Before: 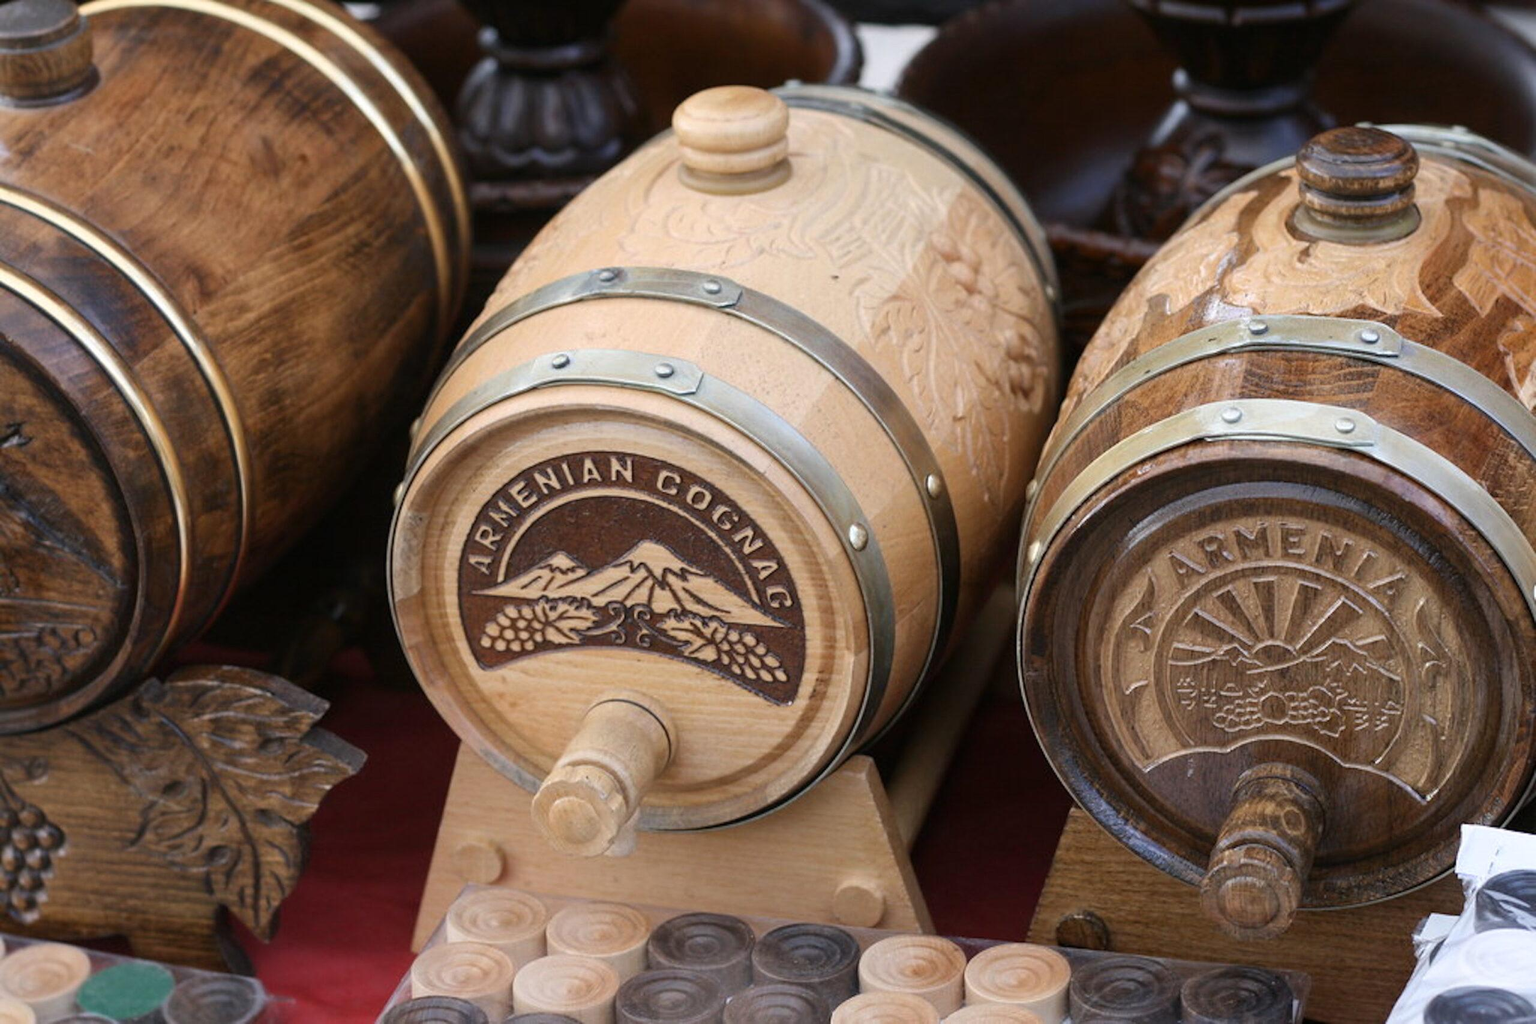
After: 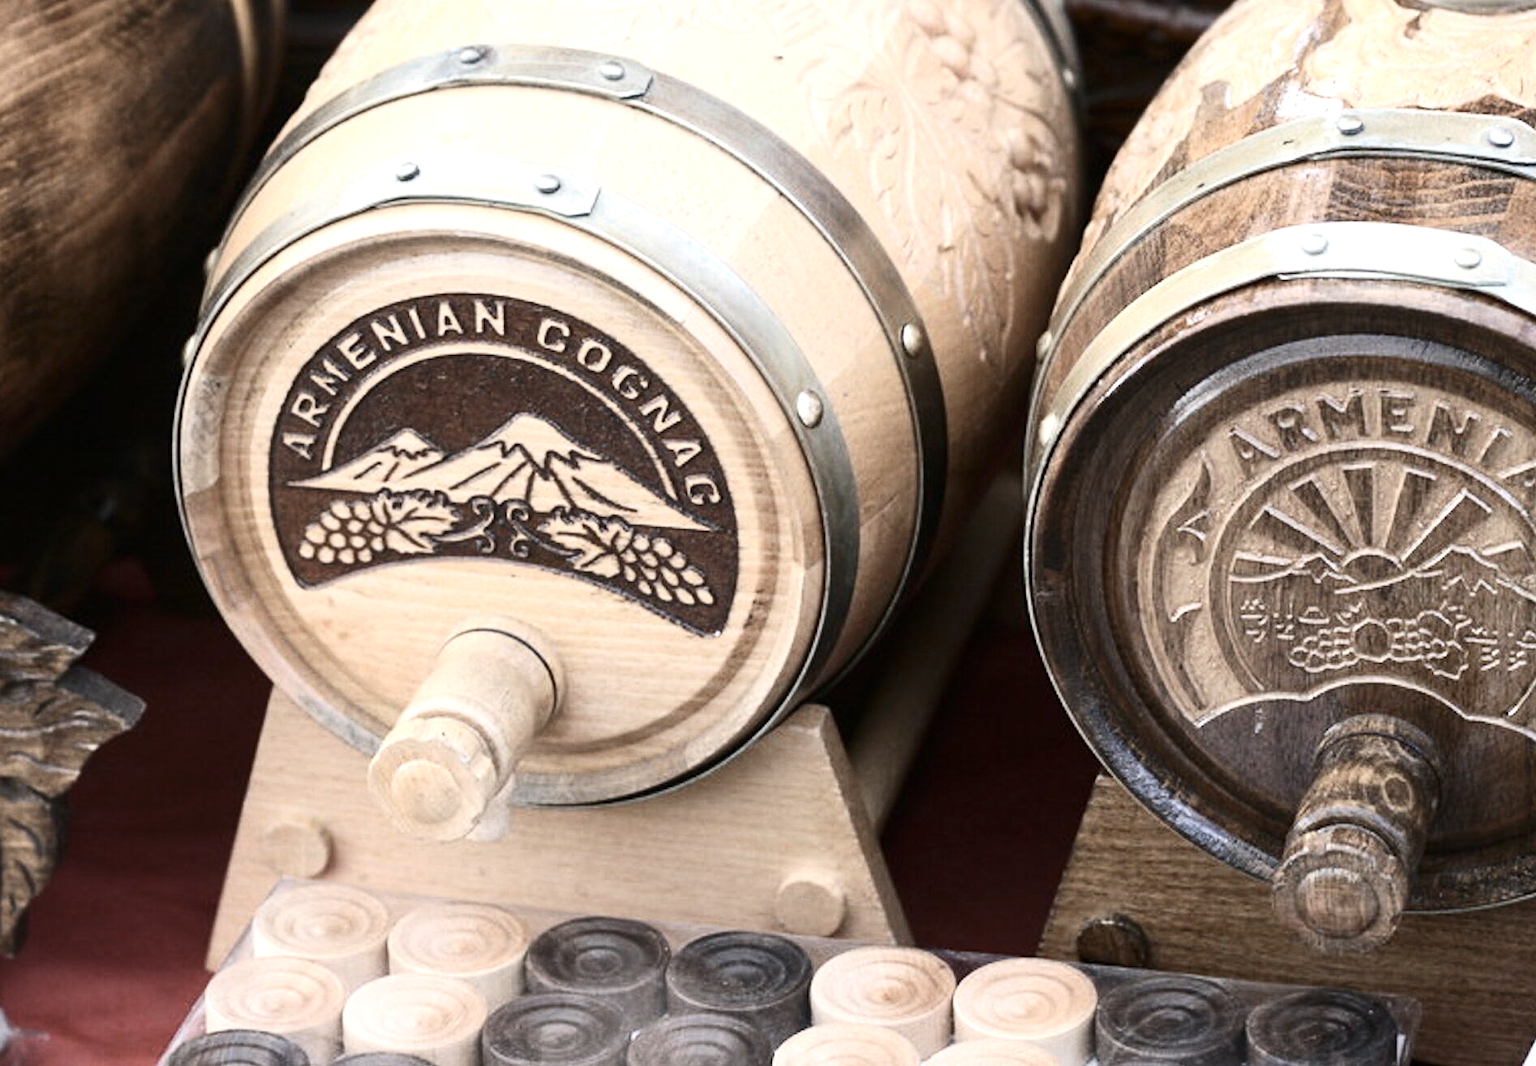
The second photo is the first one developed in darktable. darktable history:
color correction: highlights b* 0.057, saturation 0.841
contrast brightness saturation: contrast 0.247, saturation -0.316
crop: left 16.876%, top 22.907%, right 9.127%
color zones: curves: ch0 [(0.25, 0.5) (0.636, 0.25) (0.75, 0.5)]
exposure: exposure 0.724 EV, compensate exposure bias true, compensate highlight preservation false
